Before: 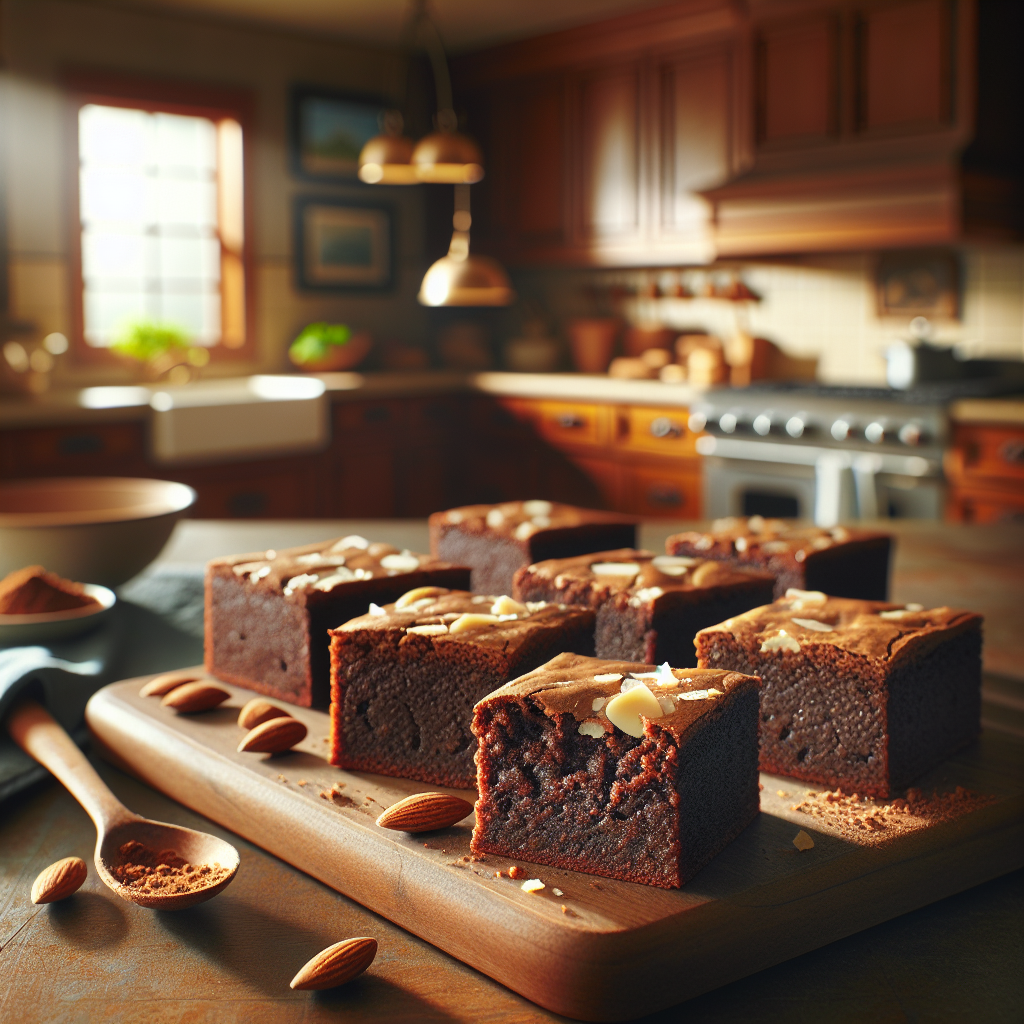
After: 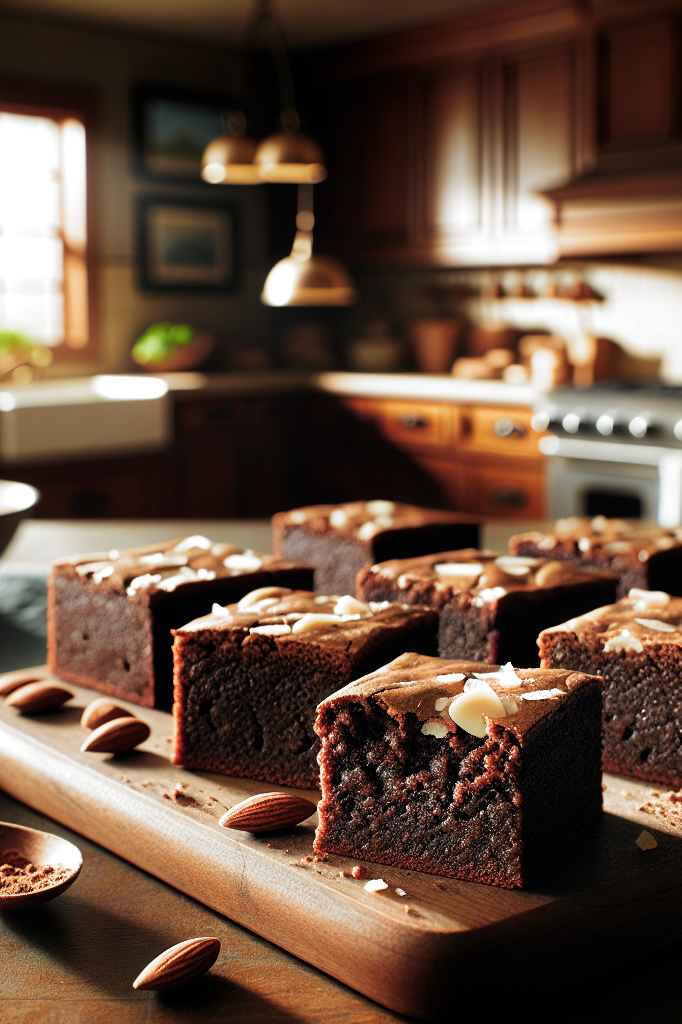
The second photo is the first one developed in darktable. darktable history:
crop: left 15.419%, right 17.914%
filmic rgb: black relative exposure -8.2 EV, white relative exposure 2.2 EV, threshold 3 EV, hardness 7.11, latitude 75%, contrast 1.325, highlights saturation mix -2%, shadows ↔ highlights balance 30%, preserve chrominance RGB euclidean norm, color science v5 (2021), contrast in shadows safe, contrast in highlights safe, enable highlight reconstruction true
